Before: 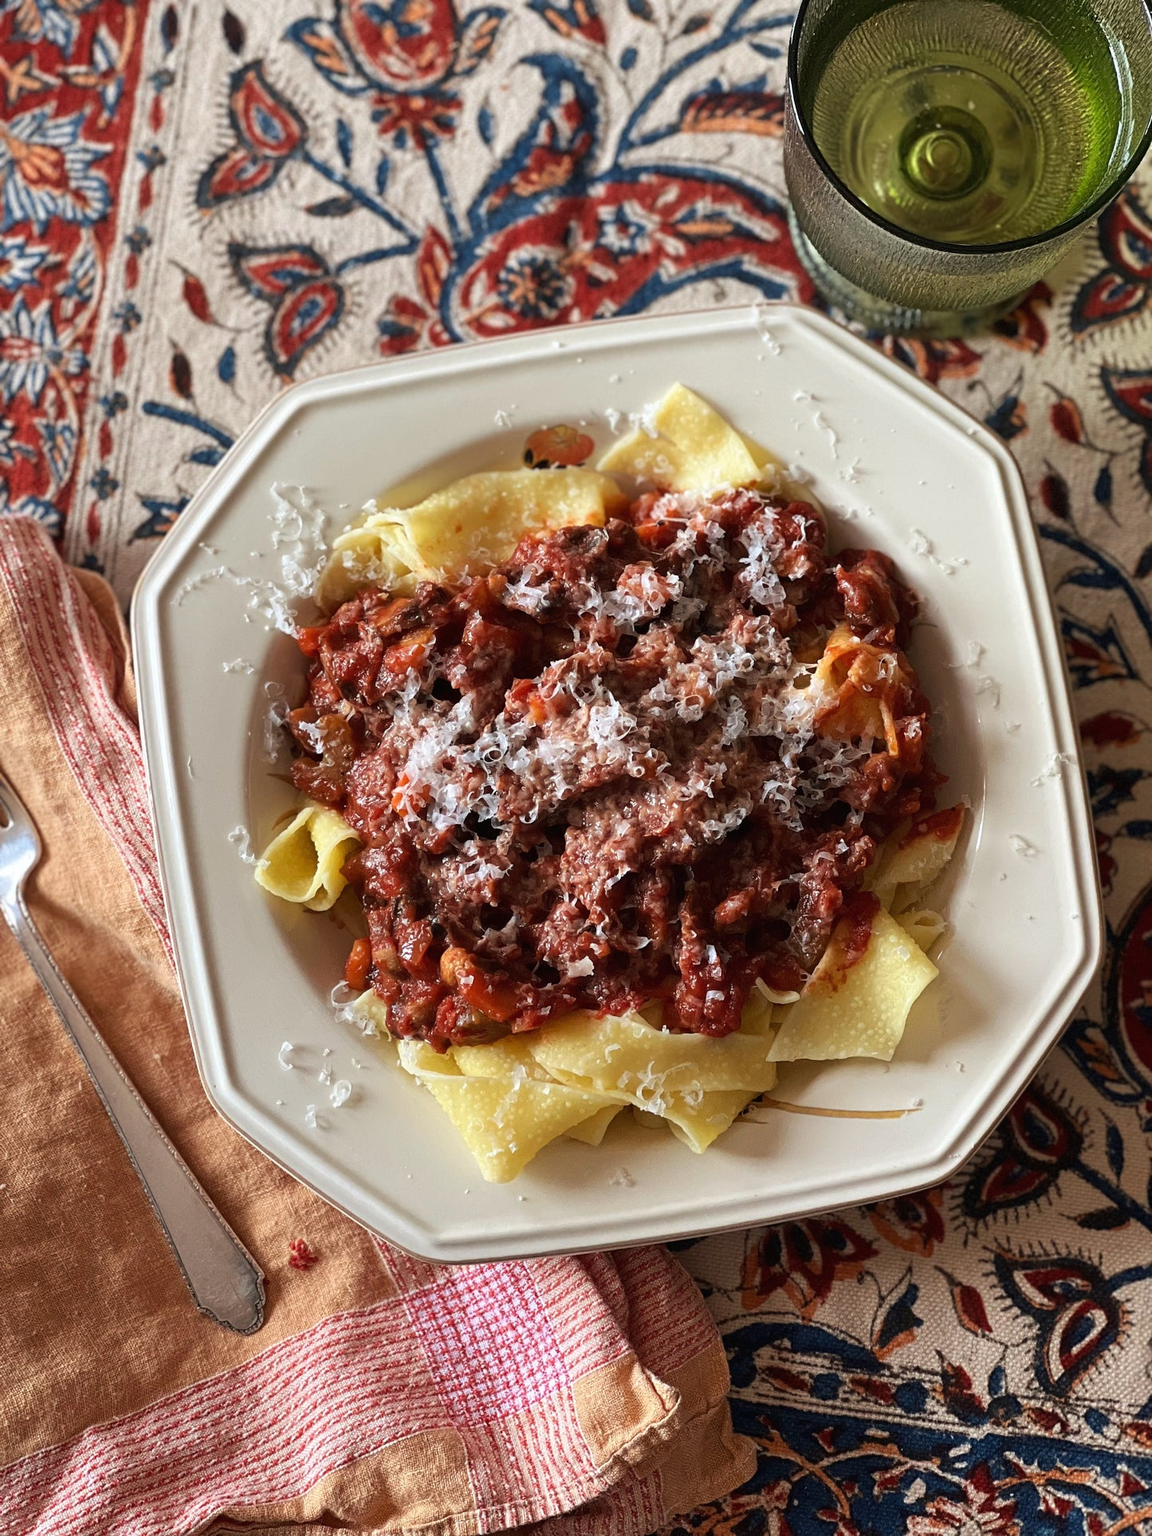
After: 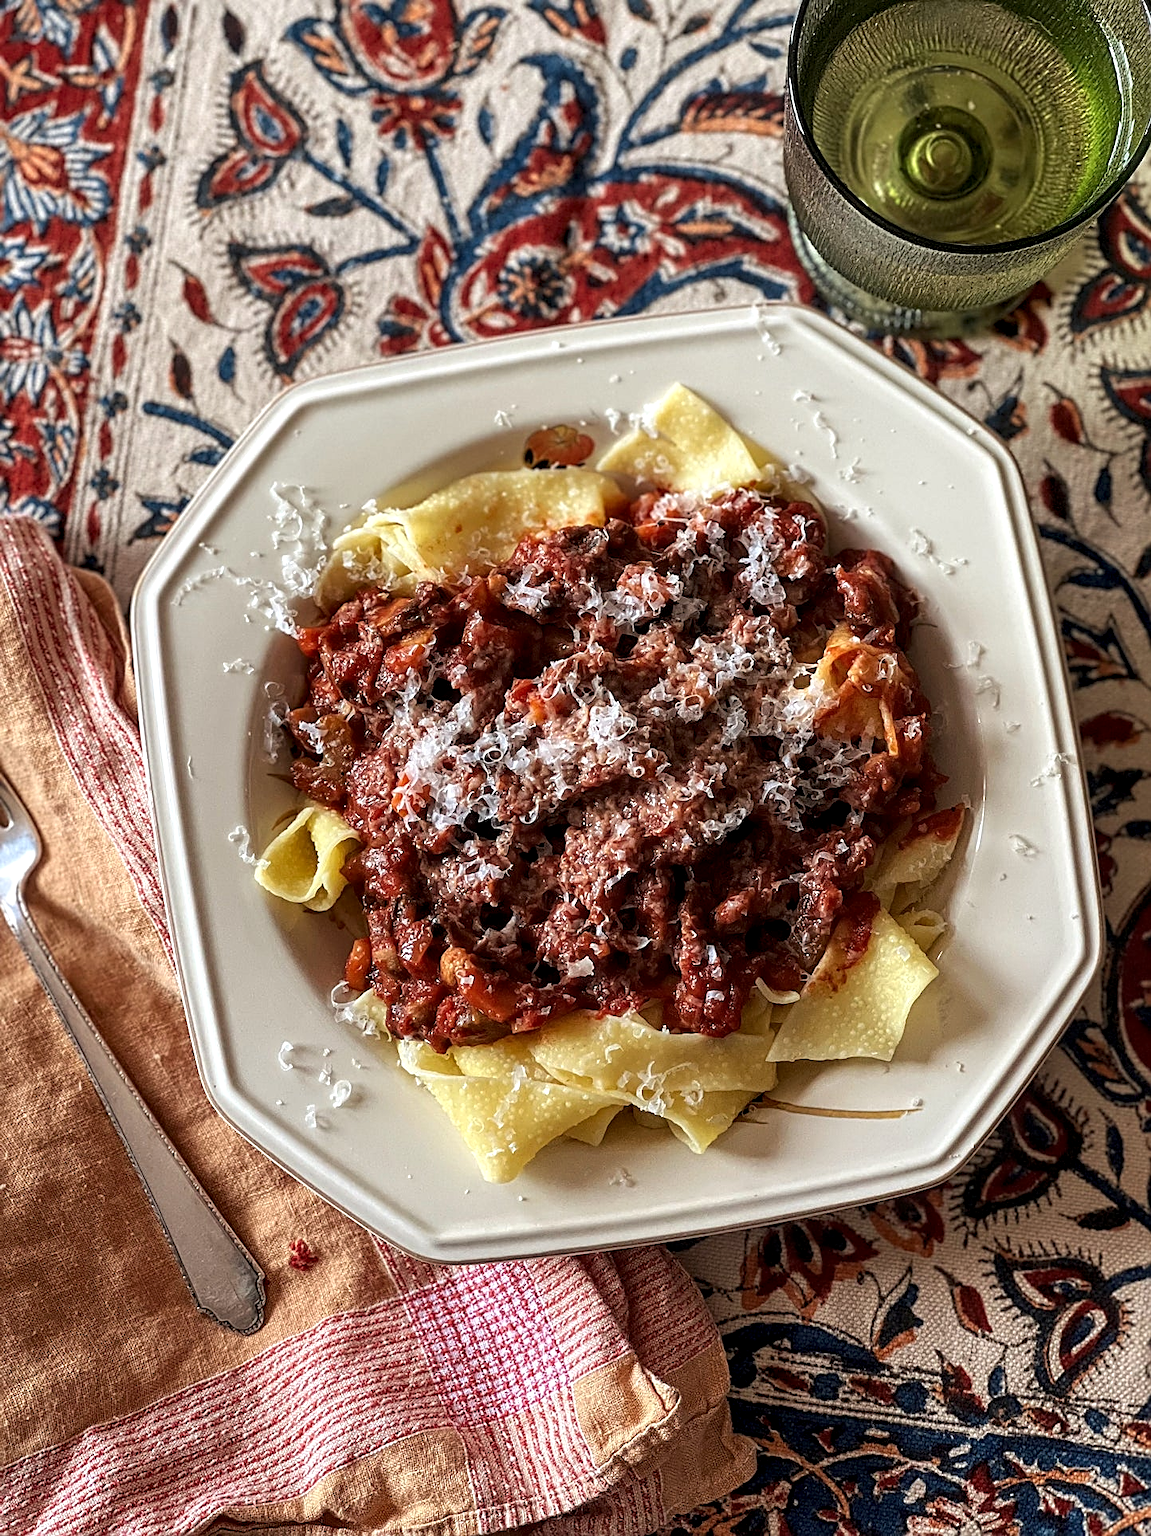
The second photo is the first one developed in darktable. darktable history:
sharpen: on, module defaults
local contrast: detail 142%
